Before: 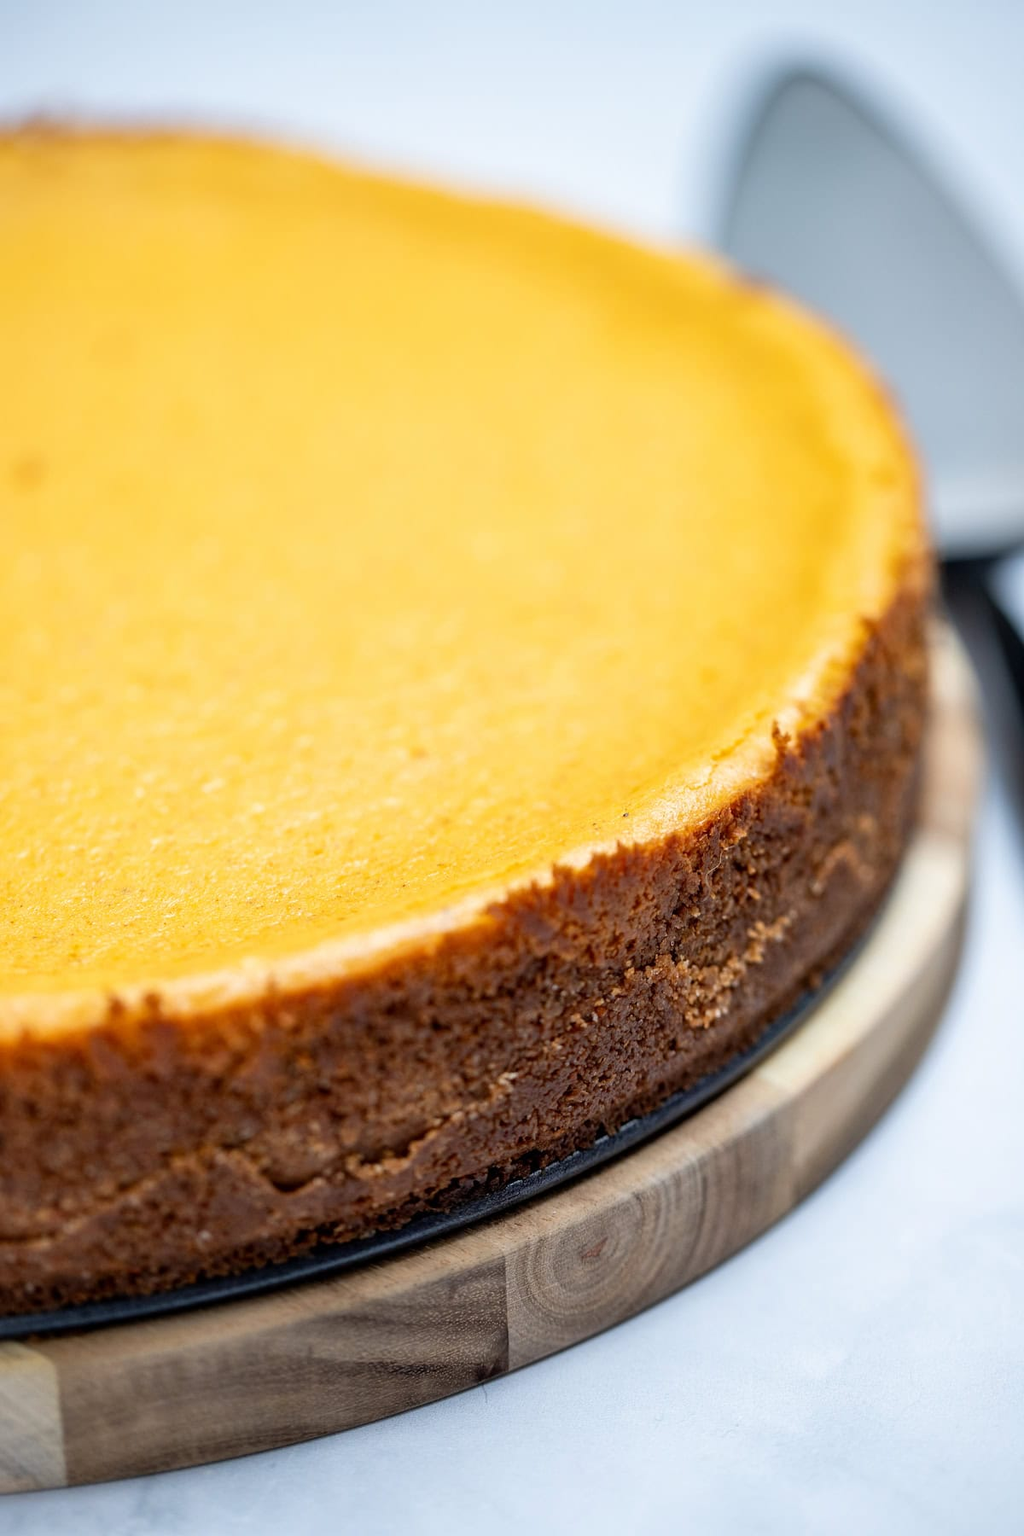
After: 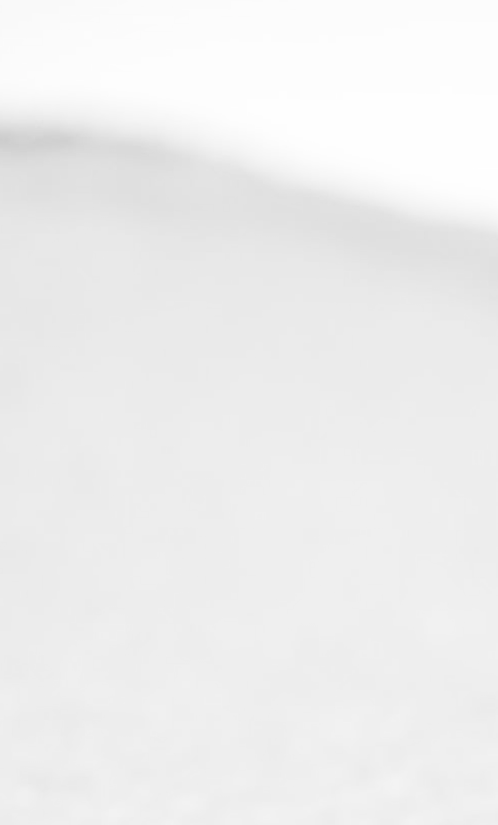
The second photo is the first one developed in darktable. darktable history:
crop and rotate: left 10.817%, top 0.062%, right 47.194%, bottom 53.626%
white balance: red 0.948, green 1.02, blue 1.176
base curve: curves: ch0 [(0, 0) (0.028, 0.03) (0.121, 0.232) (0.46, 0.748) (0.859, 0.968) (1, 1)]
color calibration: output gray [0.267, 0.423, 0.267, 0], illuminant same as pipeline (D50), adaptation none (bypass)
color contrast: green-magenta contrast 1.55, blue-yellow contrast 1.83
rotate and perspective: rotation 0.174°, lens shift (vertical) 0.013, lens shift (horizontal) 0.019, shear 0.001, automatic cropping original format, crop left 0.007, crop right 0.991, crop top 0.016, crop bottom 0.997
contrast equalizer: y [[0.5, 0.488, 0.462, 0.461, 0.491, 0.5], [0.5 ×6], [0.5 ×6], [0 ×6], [0 ×6]]
sharpen: on, module defaults
